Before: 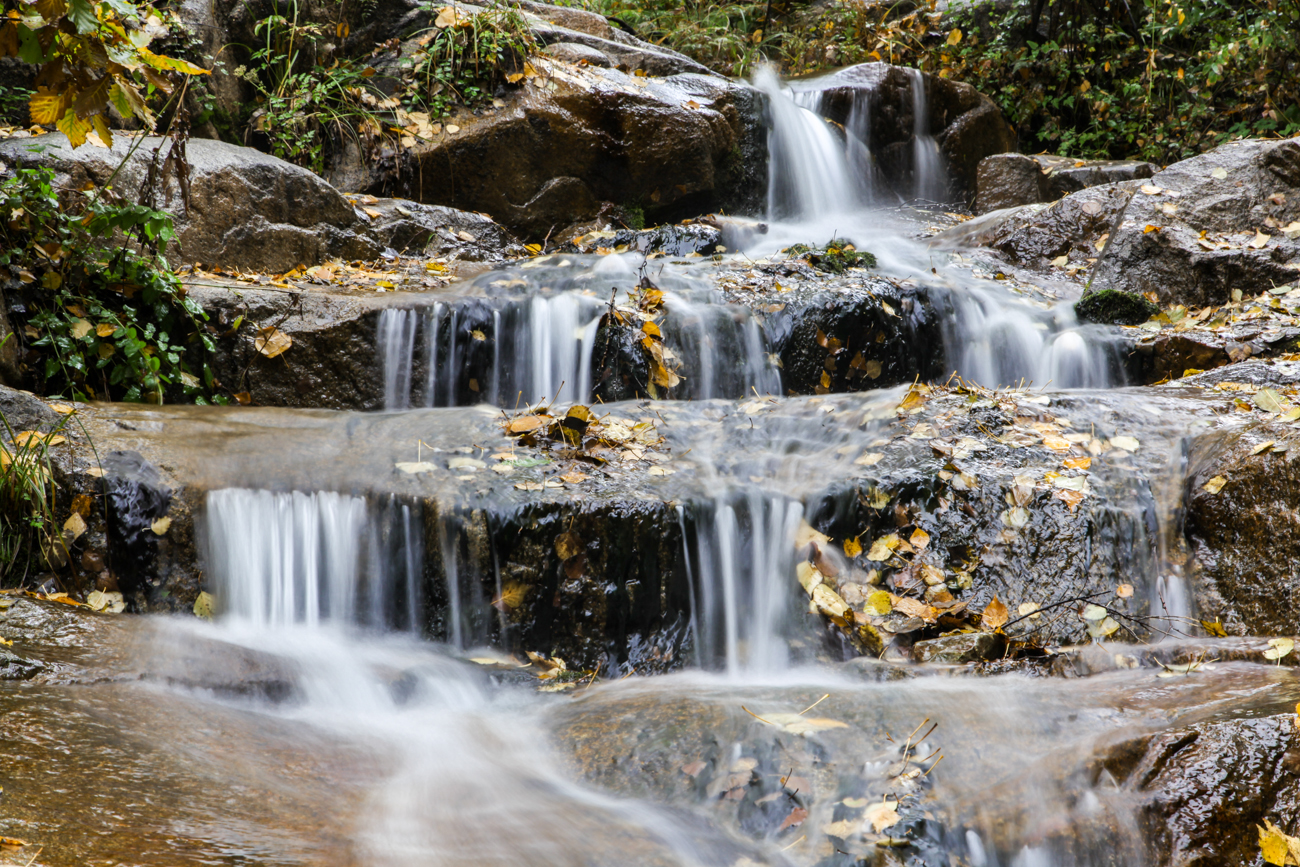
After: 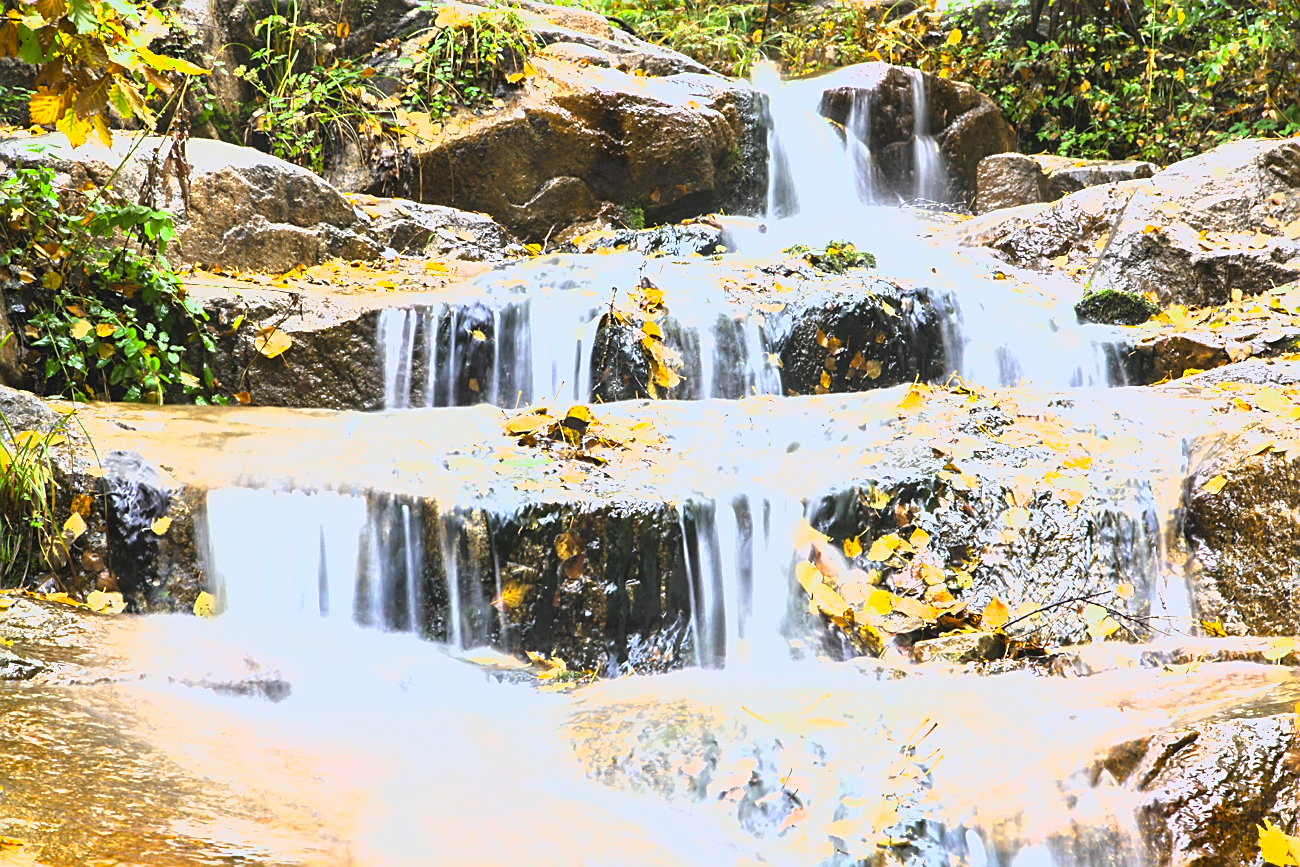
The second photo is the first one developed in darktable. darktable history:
lowpass: radius 0.1, contrast 0.85, saturation 1.1, unbound 0
exposure: black level correction 0, exposure 1.975 EV, compensate exposure bias true, compensate highlight preservation false
sharpen: on, module defaults
